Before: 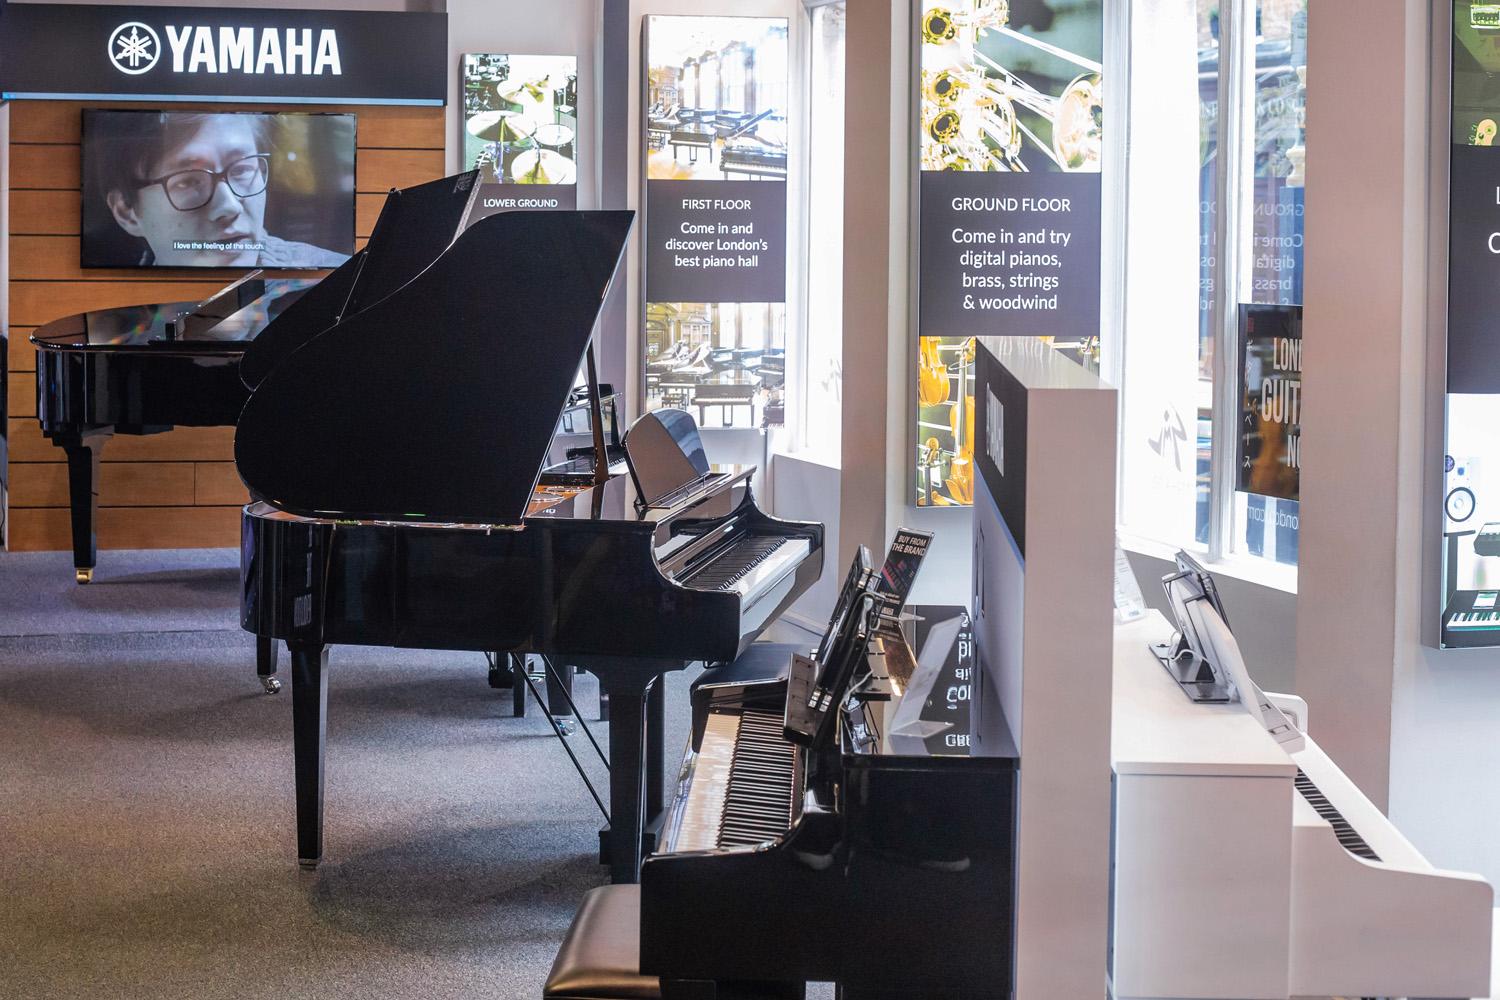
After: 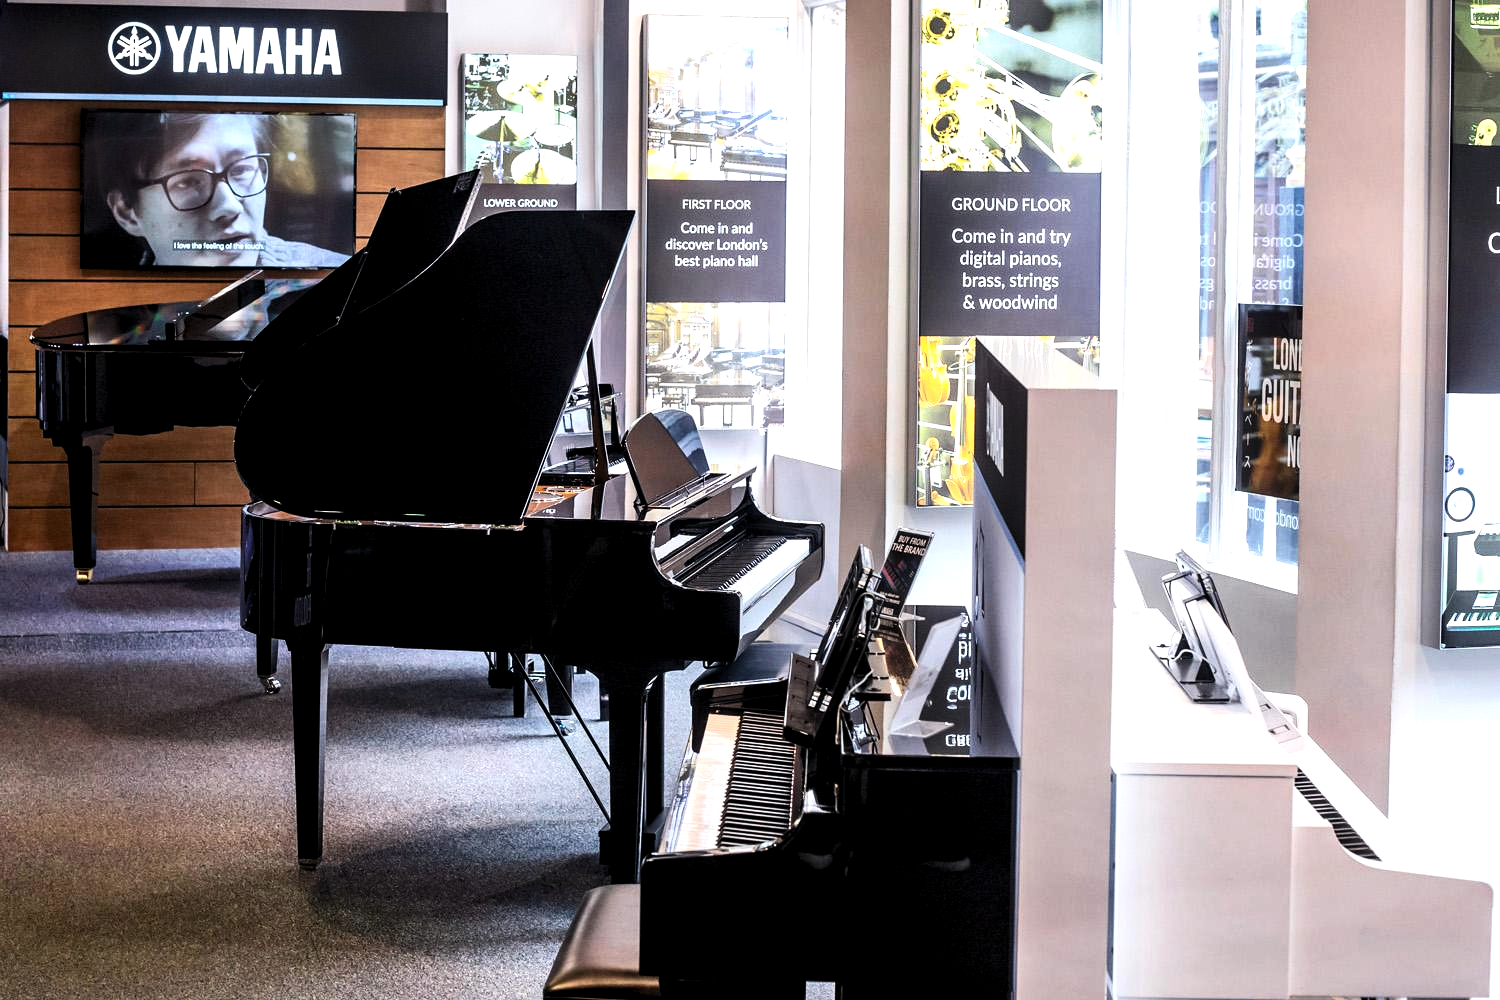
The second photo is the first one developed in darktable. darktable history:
levels: levels [0.055, 0.477, 0.9]
white balance: emerald 1
contrast brightness saturation: contrast 0.28
